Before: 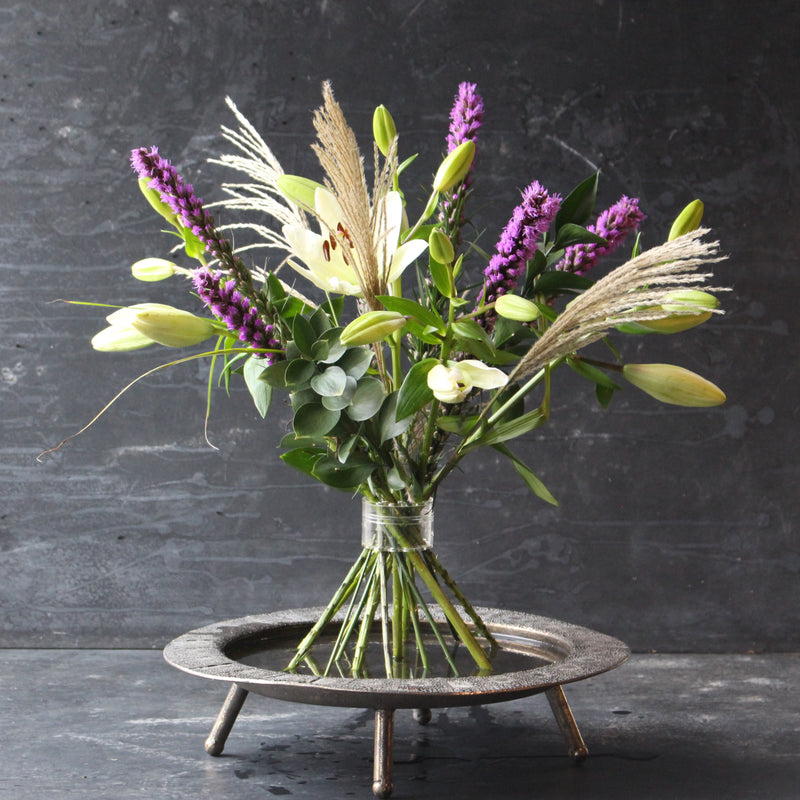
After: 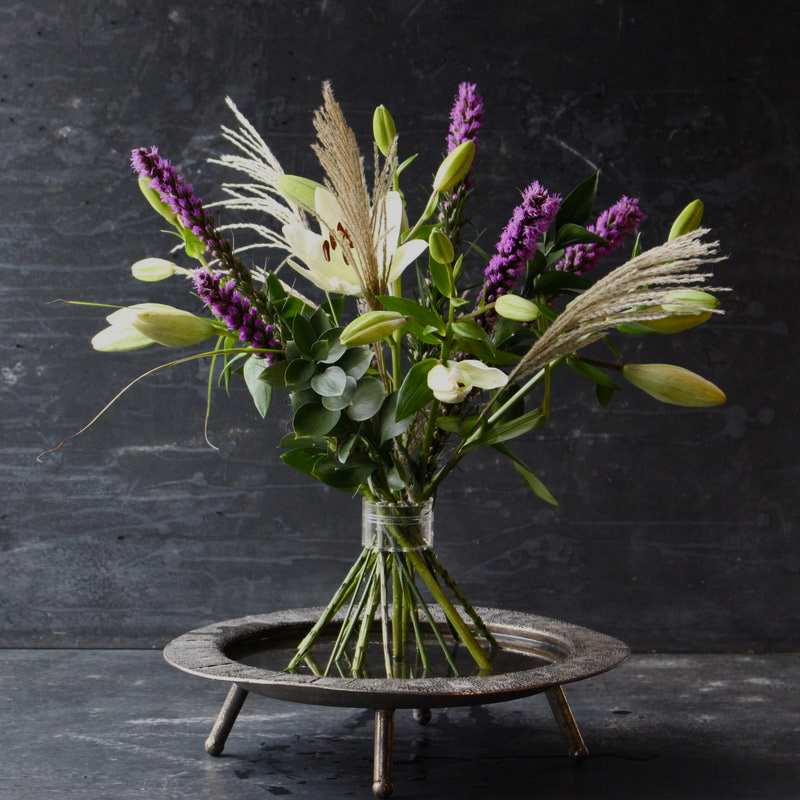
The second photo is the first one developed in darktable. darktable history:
exposure: exposure -1 EV, compensate highlight preservation false
color balance rgb: shadows lift › luminance -20%, power › hue 72.24°, highlights gain › luminance 15%, global offset › hue 171.6°, perceptual saturation grading › highlights -30%, perceptual saturation grading › shadows 20%, global vibrance 30%, contrast 10%
